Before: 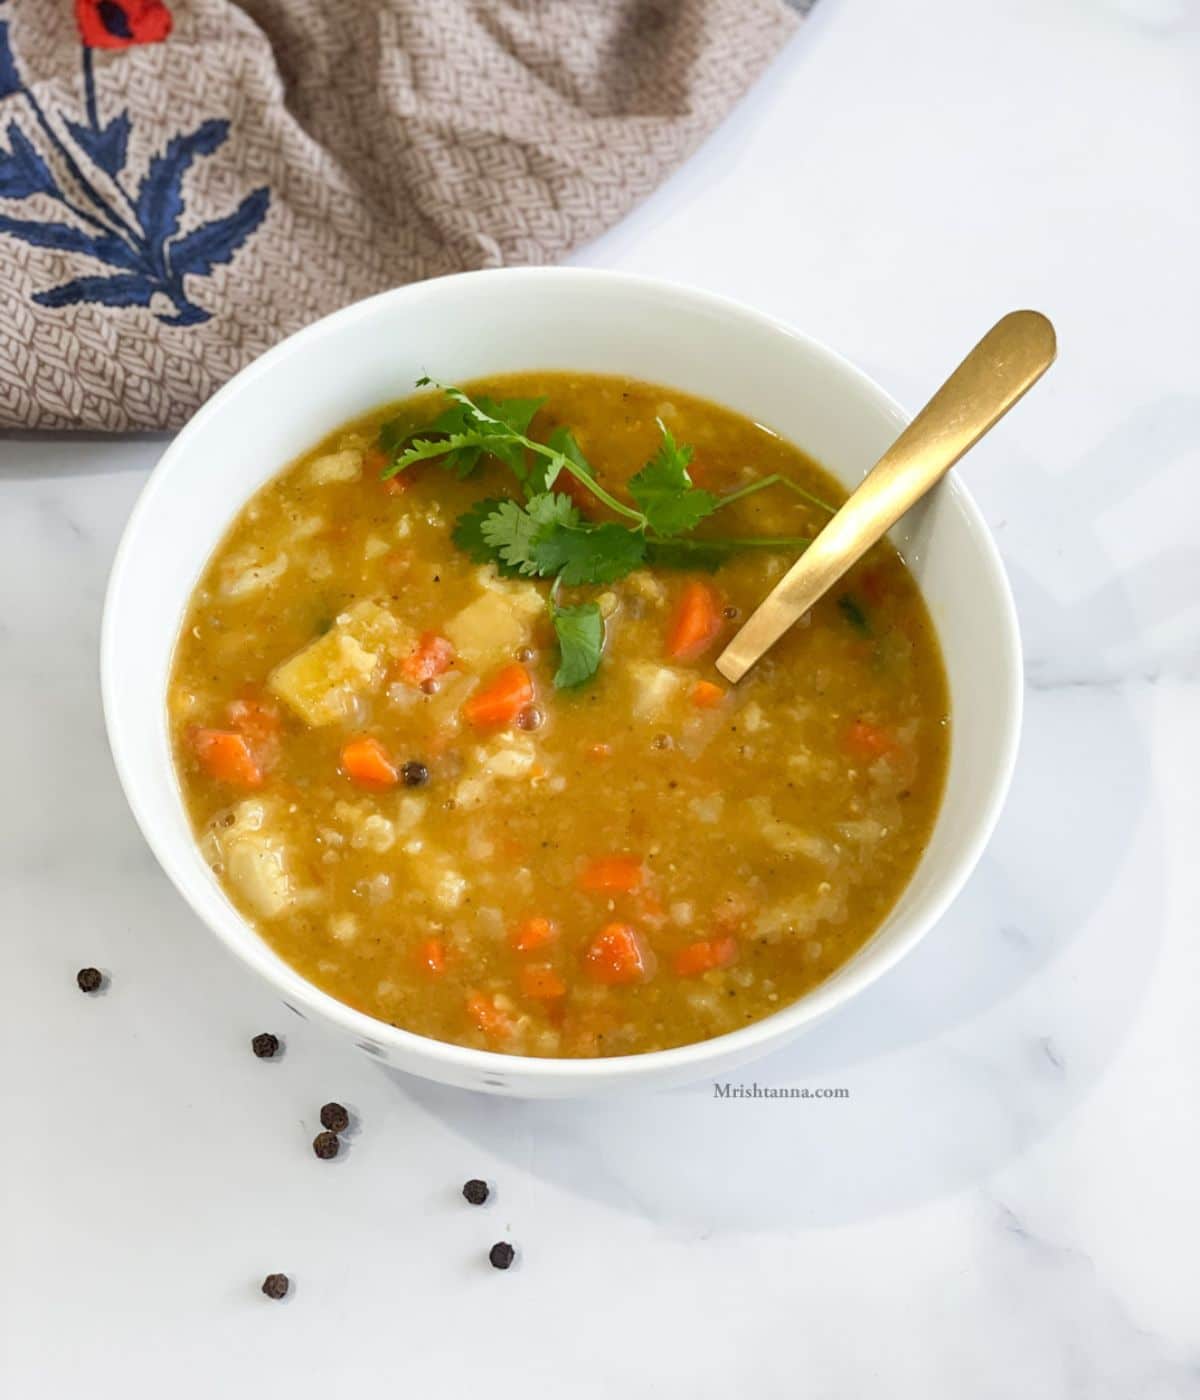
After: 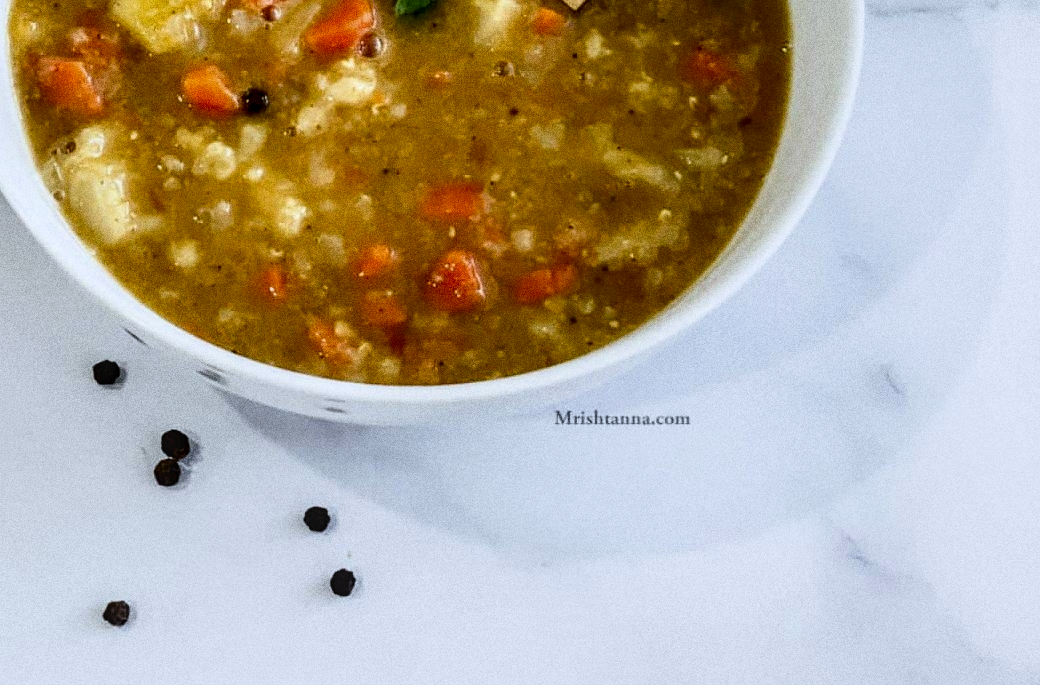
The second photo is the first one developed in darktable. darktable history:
grain: coarseness 0.09 ISO, strength 40%
filmic rgb: black relative exposure -4 EV, white relative exposure 3 EV, hardness 3.02, contrast 1.4
contrast brightness saturation: contrast 0.19, brightness -0.24, saturation 0.11
crop and rotate: left 13.306%, top 48.129%, bottom 2.928%
local contrast: detail 130%
white balance: red 0.954, blue 1.079
exposure: exposure -0.242 EV, compensate highlight preservation false
